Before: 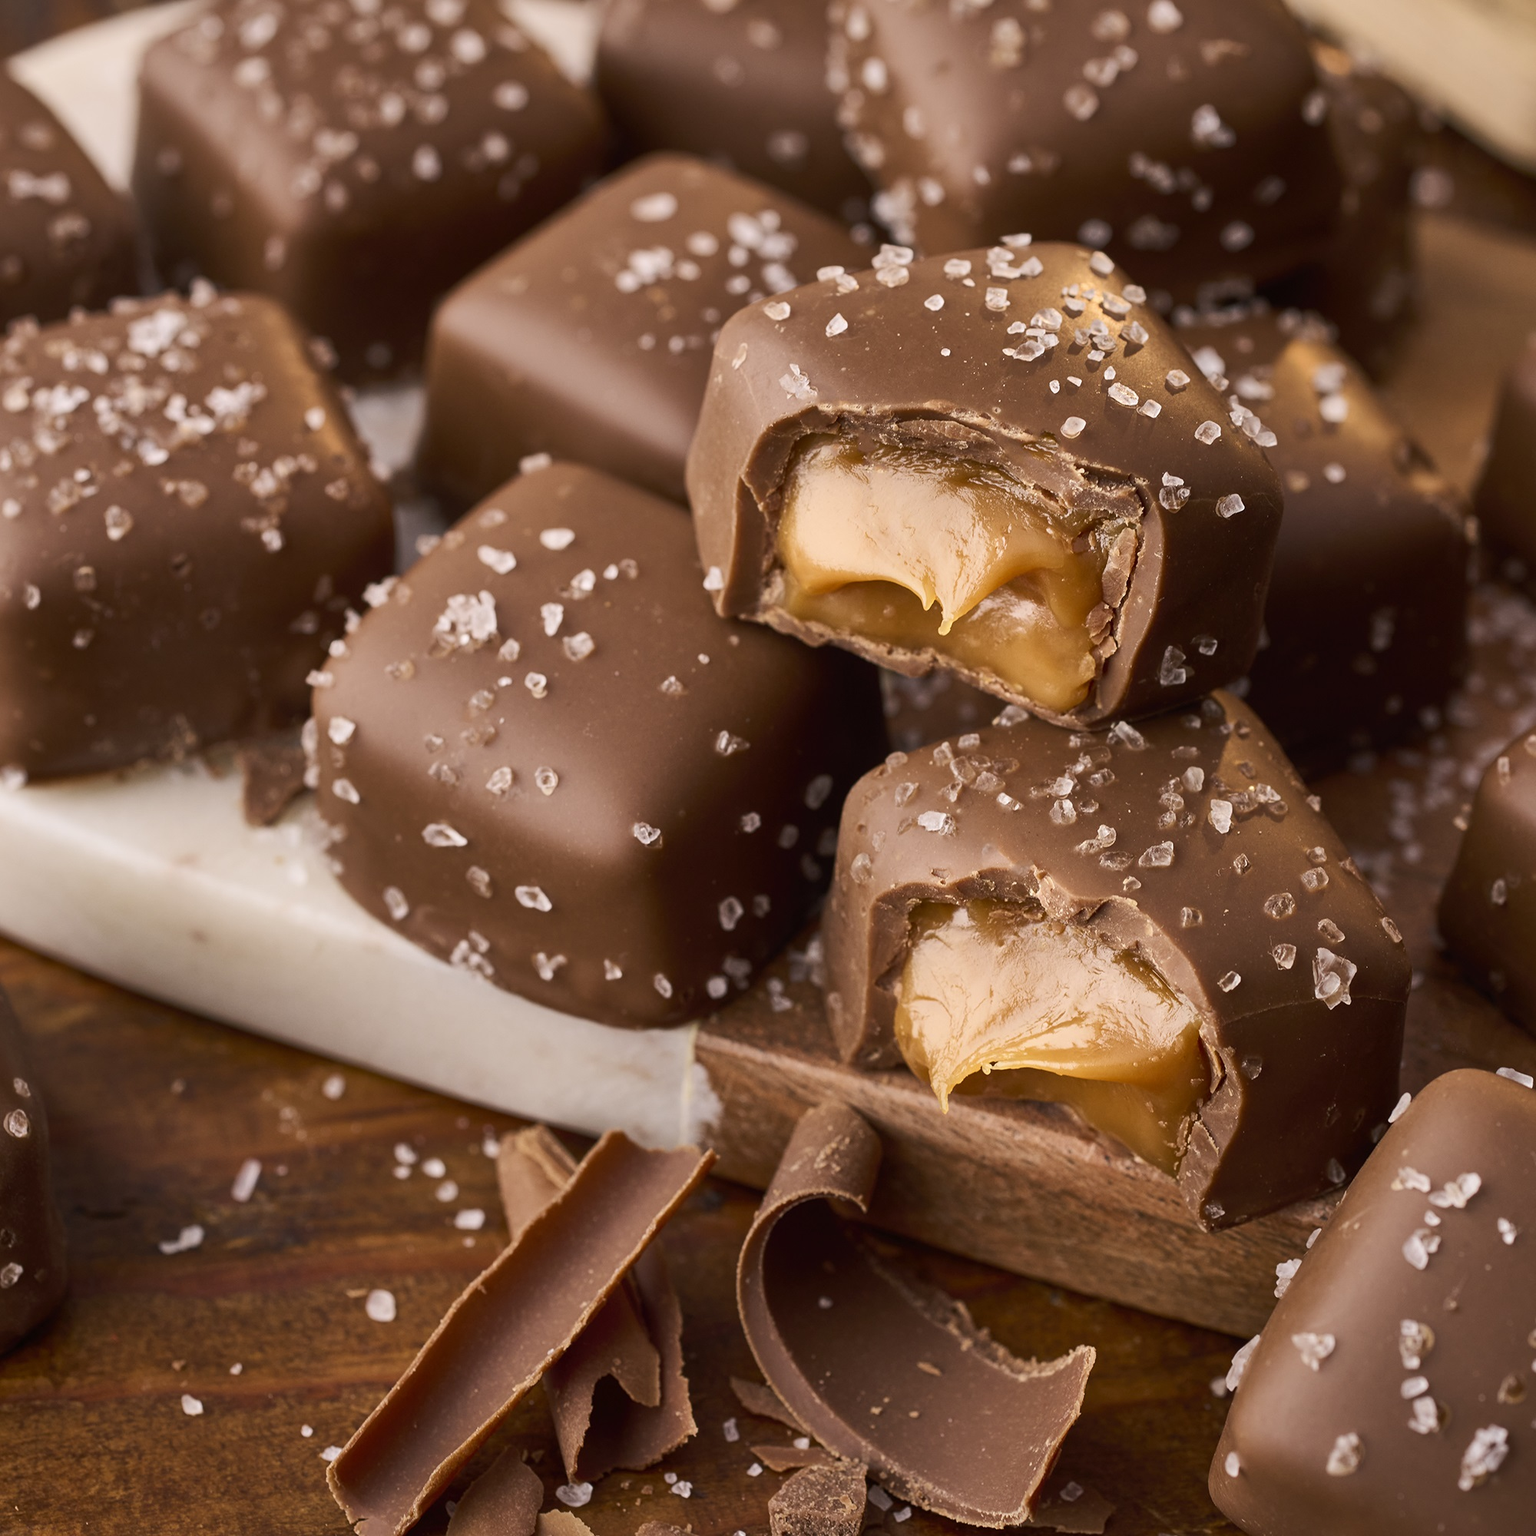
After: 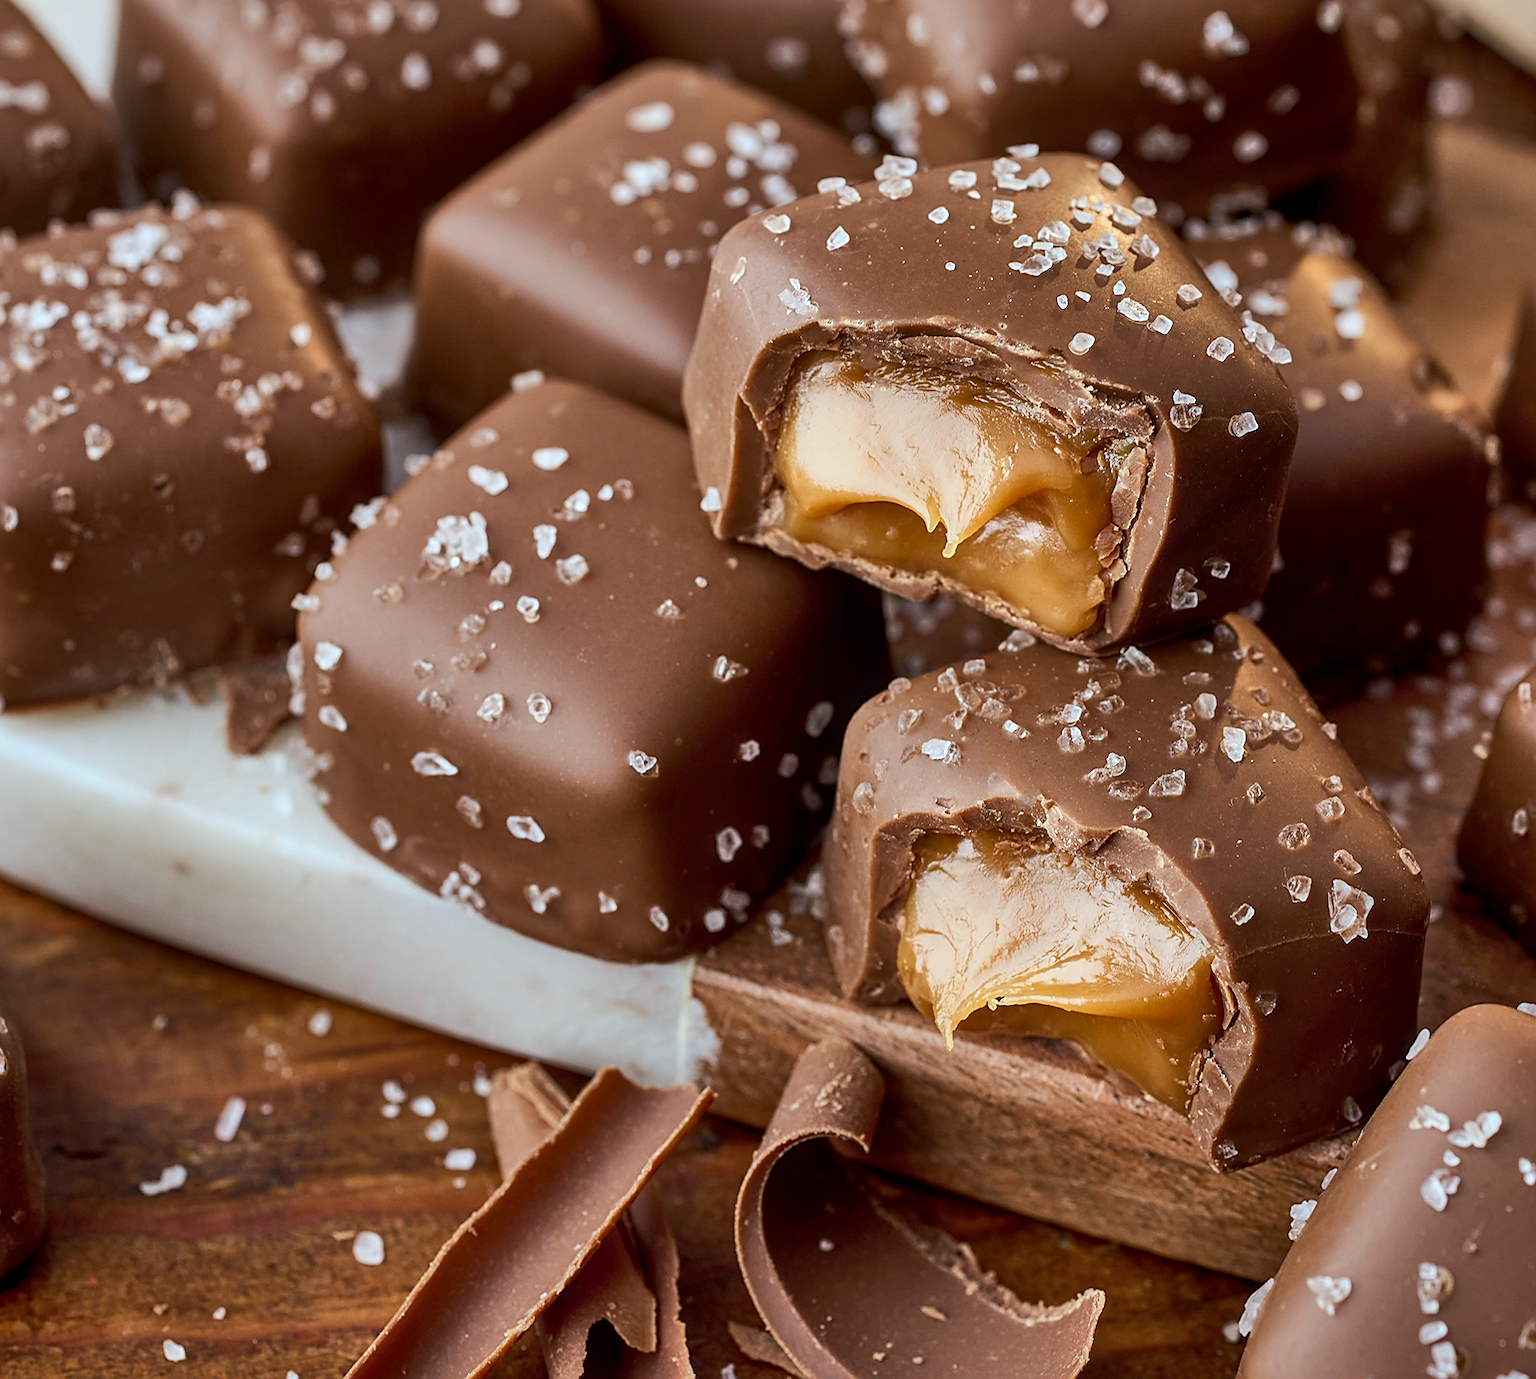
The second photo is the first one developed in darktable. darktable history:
color correction: highlights a* -10.04, highlights b* -10.37
white balance: red 0.982, blue 1.018
local contrast: on, module defaults
vibrance: on, module defaults
crop: left 1.507%, top 6.147%, right 1.379%, bottom 6.637%
sharpen: on, module defaults
shadows and highlights: shadows 49, highlights -41, soften with gaussian
